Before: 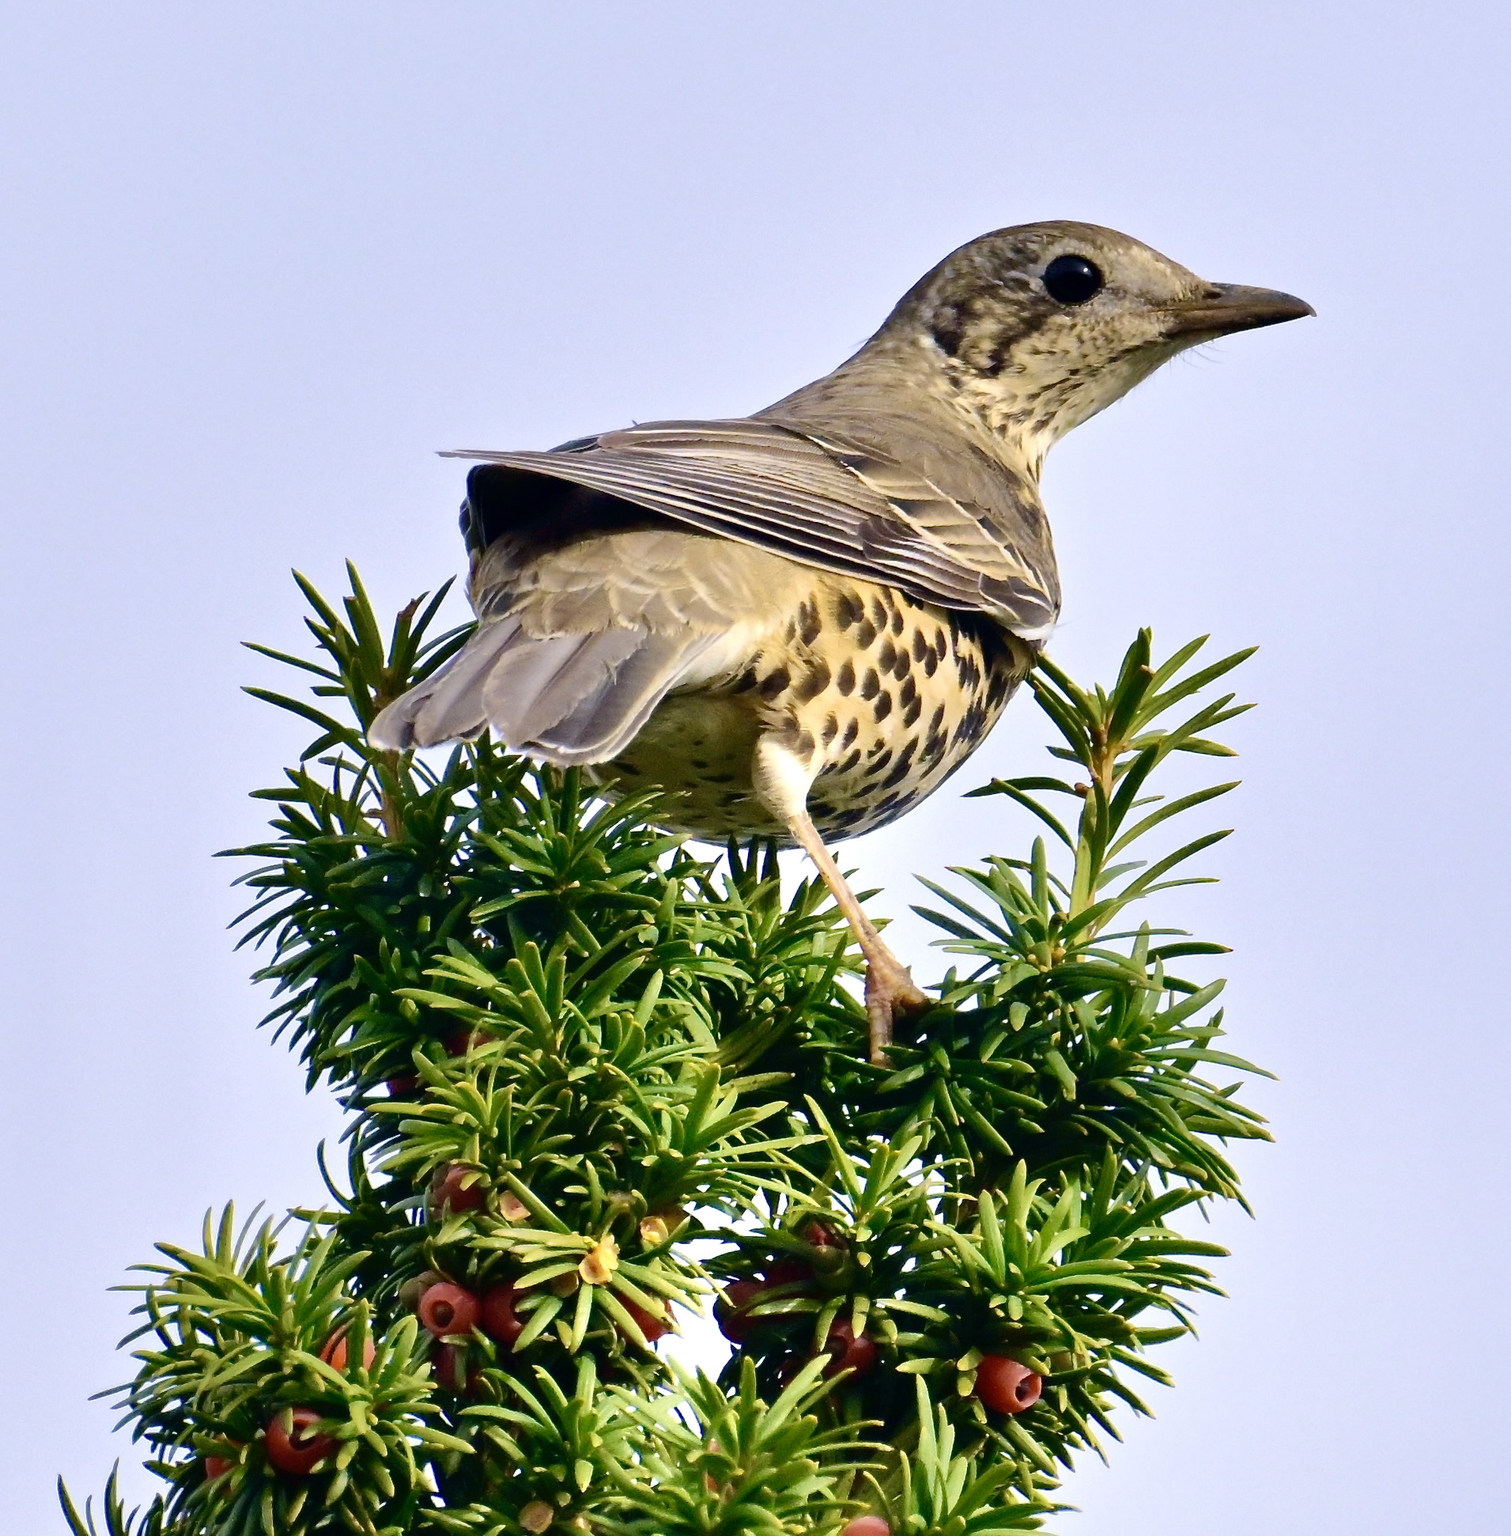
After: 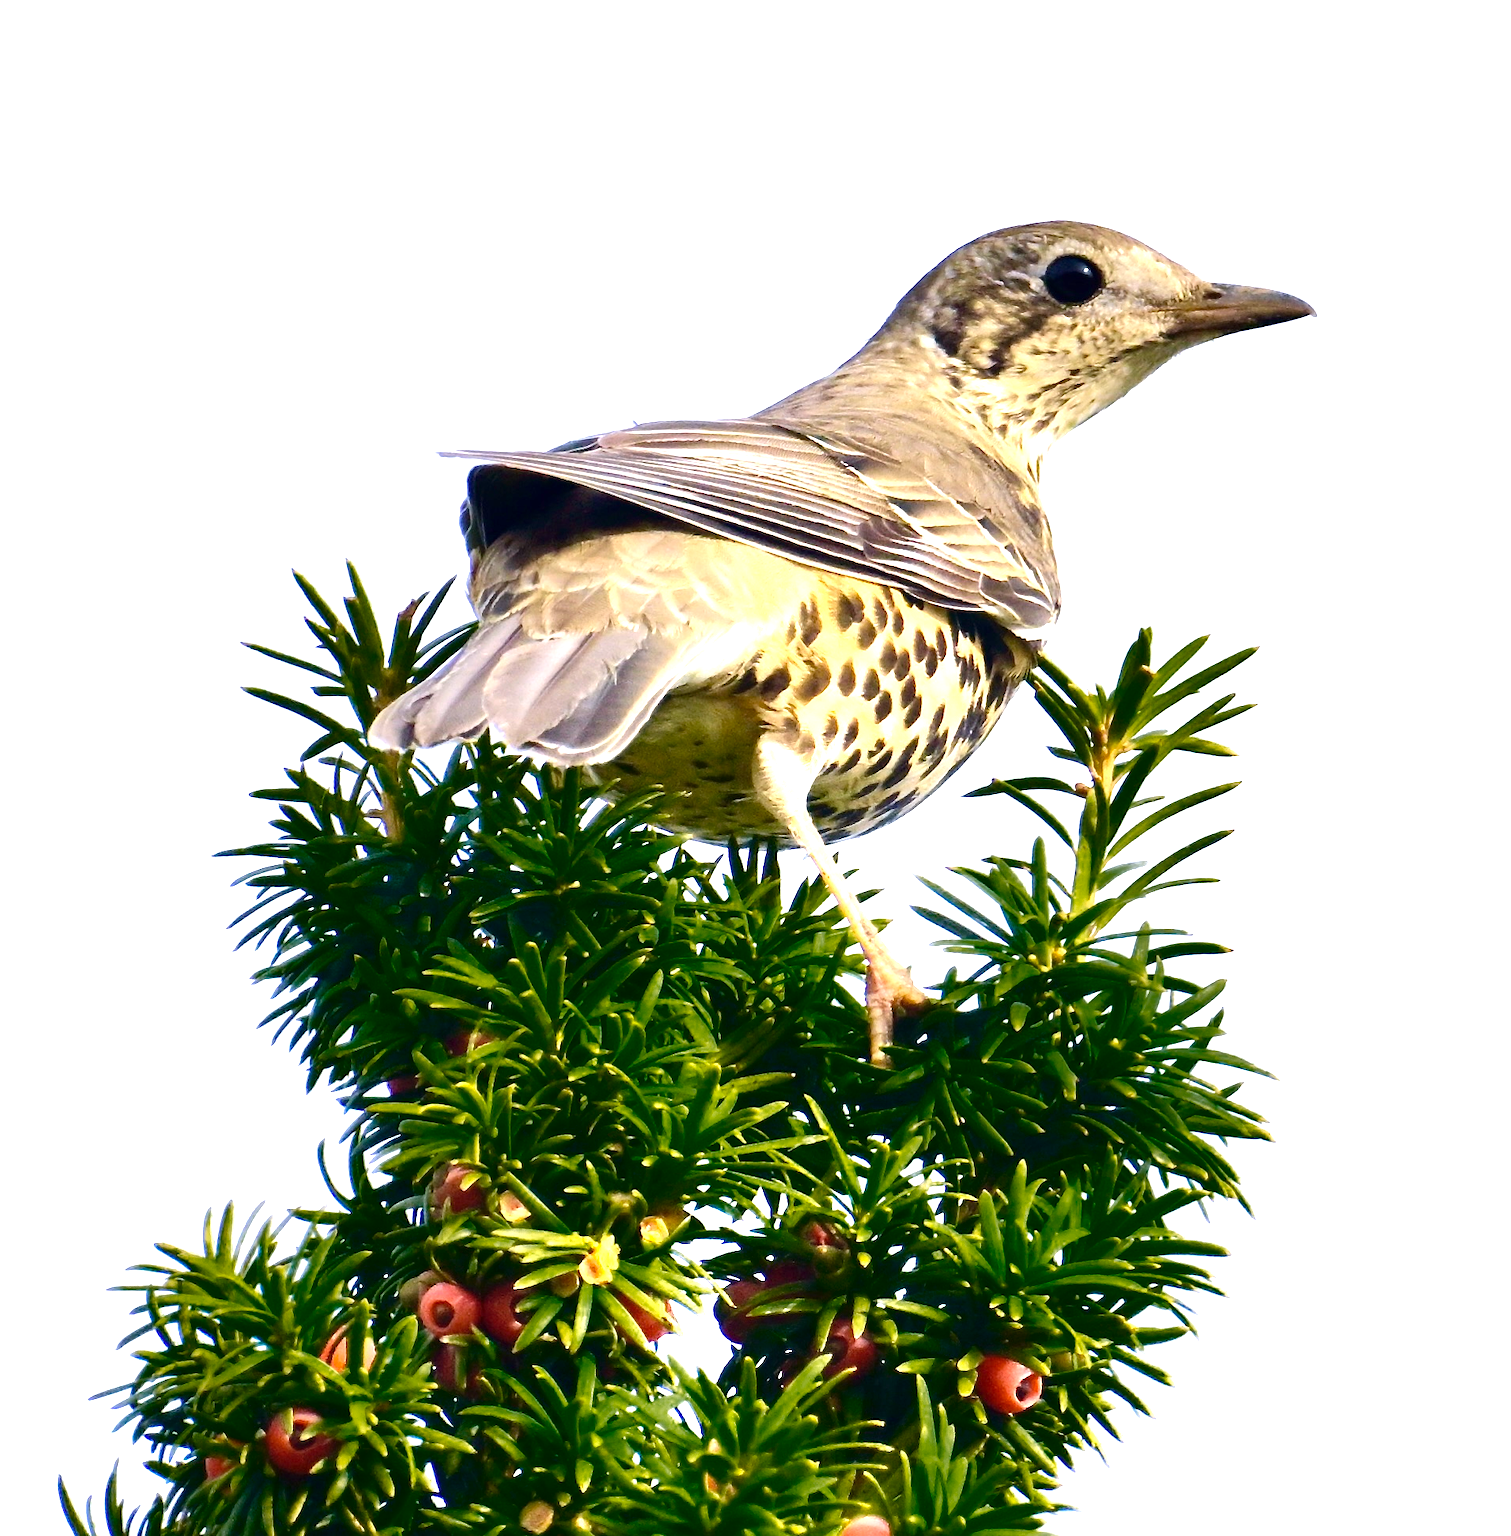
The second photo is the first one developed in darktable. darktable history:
exposure: exposure 1.996 EV, compensate exposure bias true, compensate highlight preservation false
color zones: curves: ch0 [(0.25, 0.5) (0.347, 0.092) (0.75, 0.5)]; ch1 [(0.25, 0.5) (0.33, 0.51) (0.75, 0.5)]
